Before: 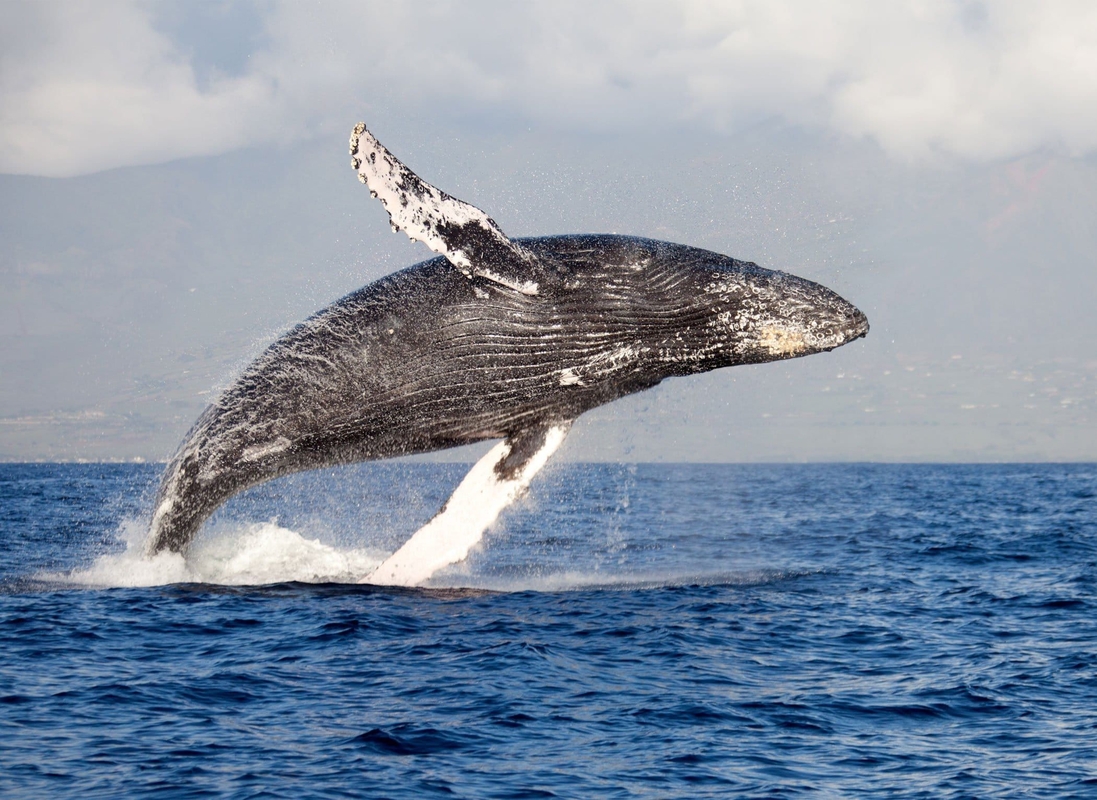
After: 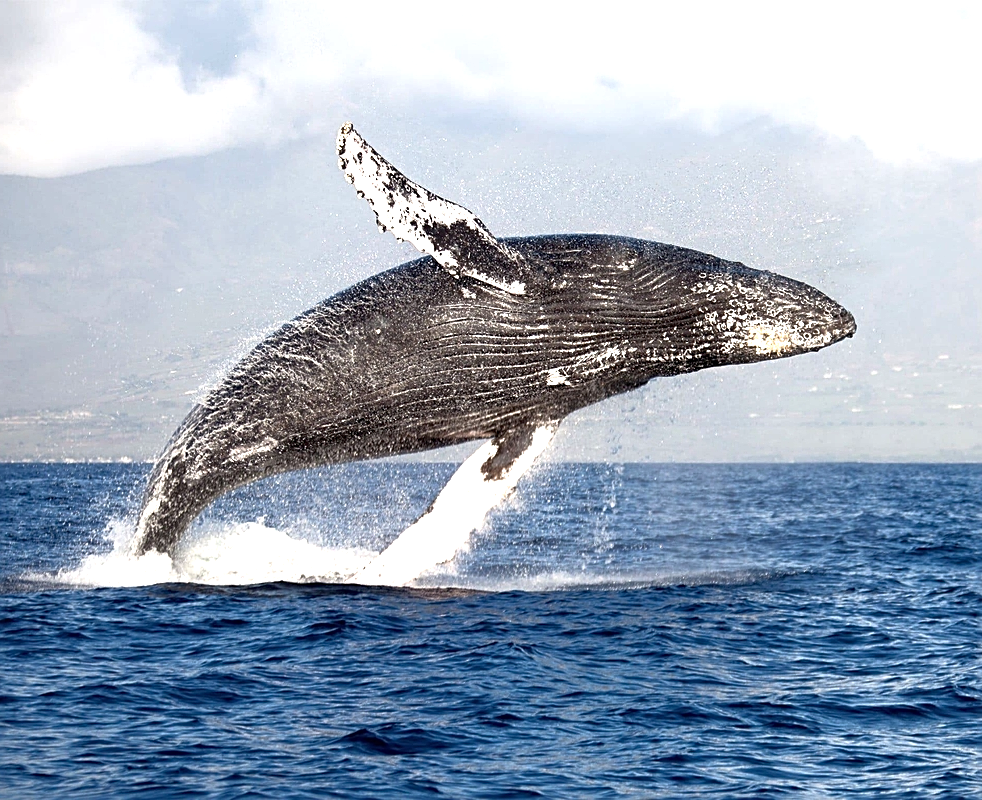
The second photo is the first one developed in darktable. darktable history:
crop and rotate: left 1.229%, right 9.183%
tone equalizer: -8 EV 0.001 EV, -7 EV -0.001 EV, -6 EV 0.003 EV, -5 EV -0.02 EV, -4 EV -0.108 EV, -3 EV -0.178 EV, -2 EV 0.255 EV, -1 EV 0.709 EV, +0 EV 0.484 EV, edges refinement/feathering 500, mask exposure compensation -1.57 EV, preserve details no
sharpen: on, module defaults
exposure: exposure 0.2 EV, compensate highlight preservation false
